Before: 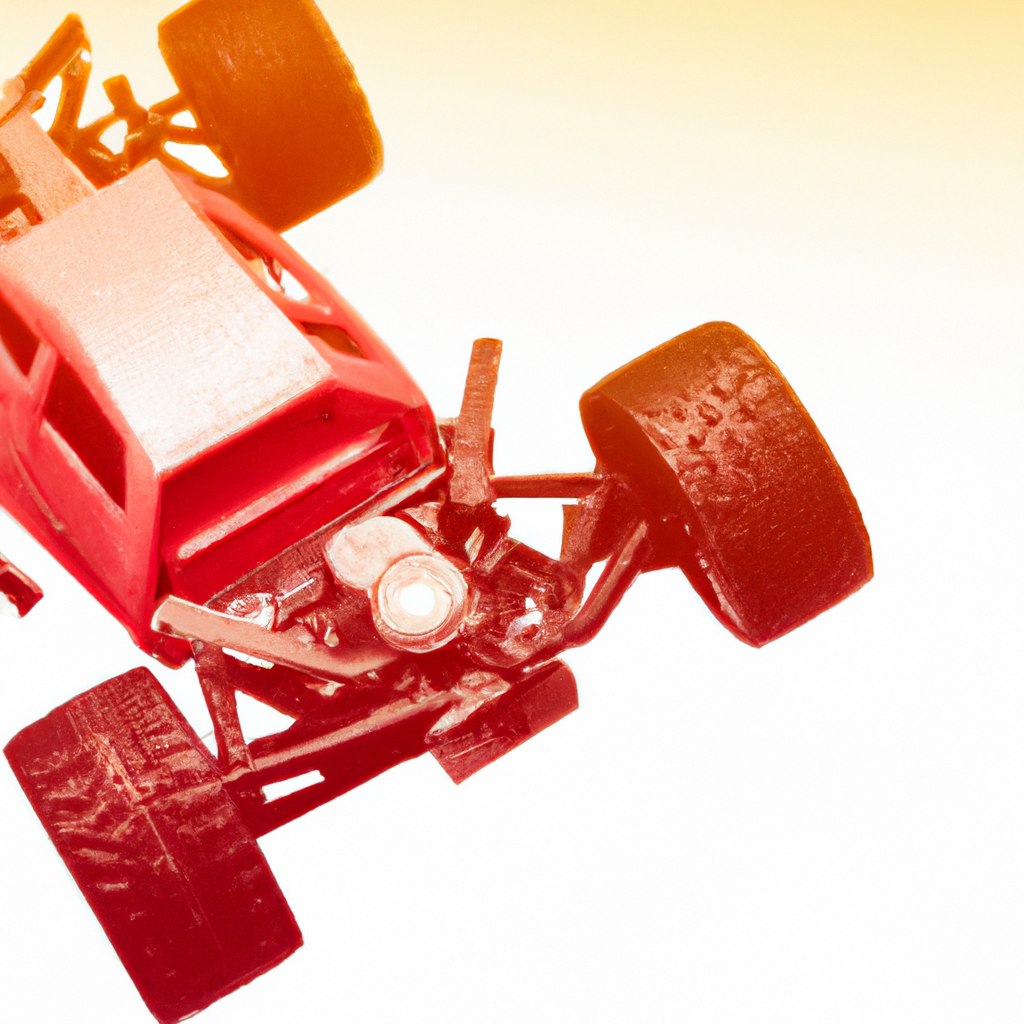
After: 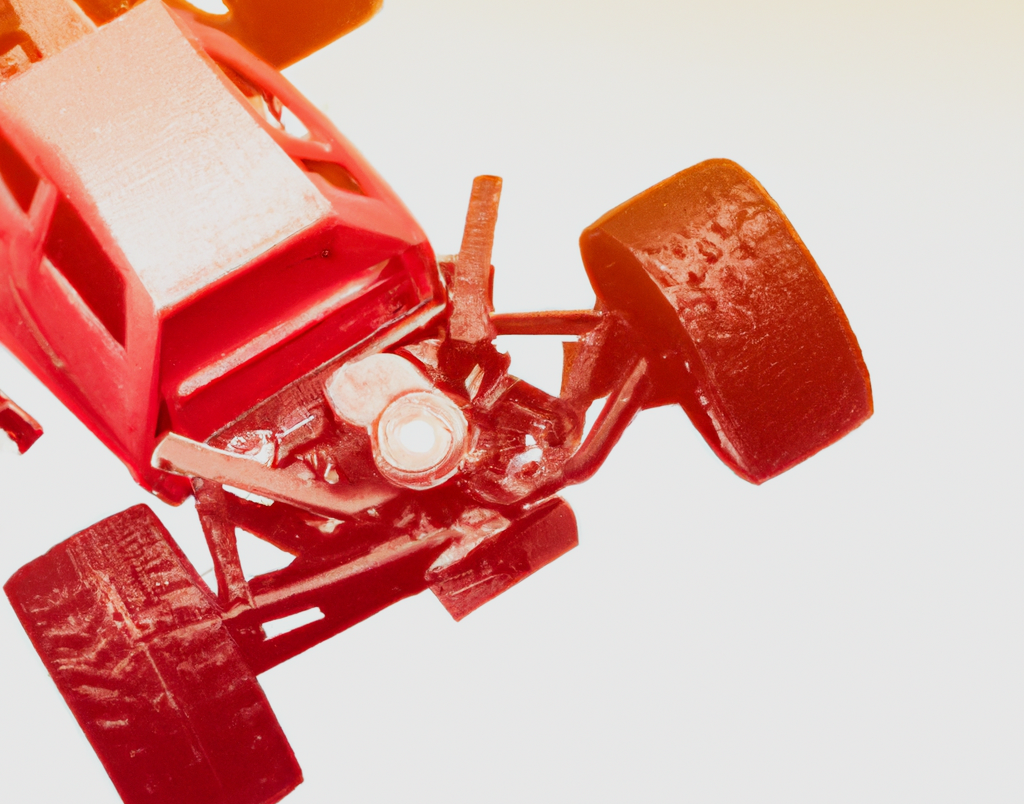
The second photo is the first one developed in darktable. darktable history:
crop and rotate: top 15.984%, bottom 5.413%
filmic rgb: middle gray luminance 9.28%, black relative exposure -10.6 EV, white relative exposure 3.45 EV, target black luminance 0%, hardness 5.97, latitude 59.69%, contrast 1.093, highlights saturation mix 6.19%, shadows ↔ highlights balance 29.28%
